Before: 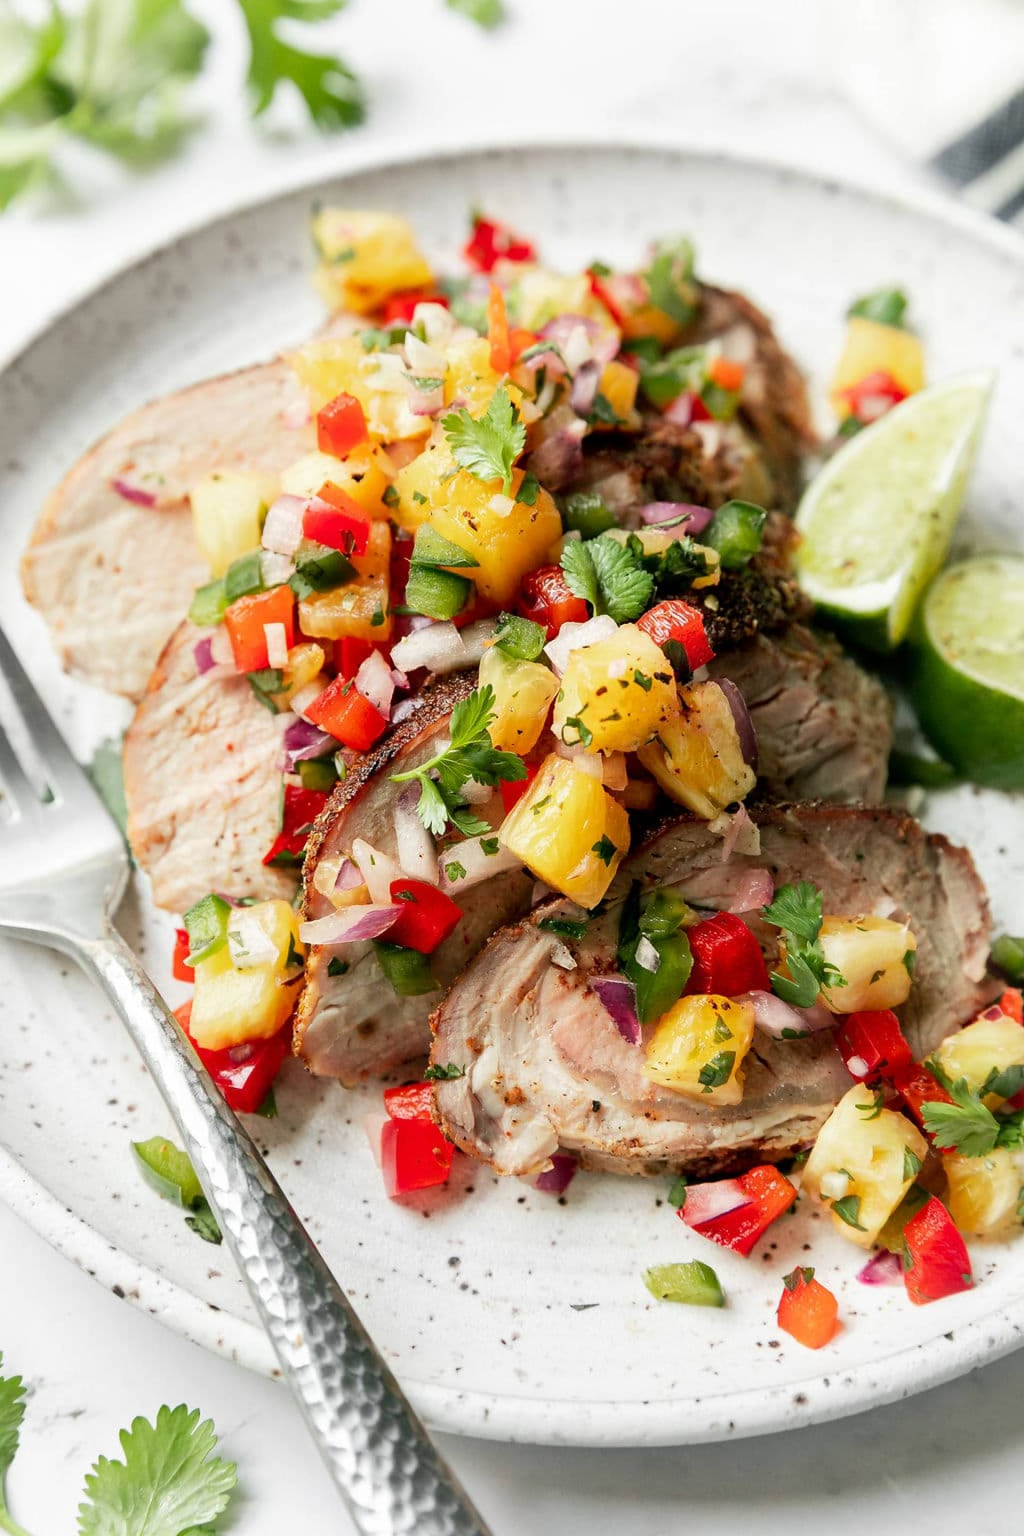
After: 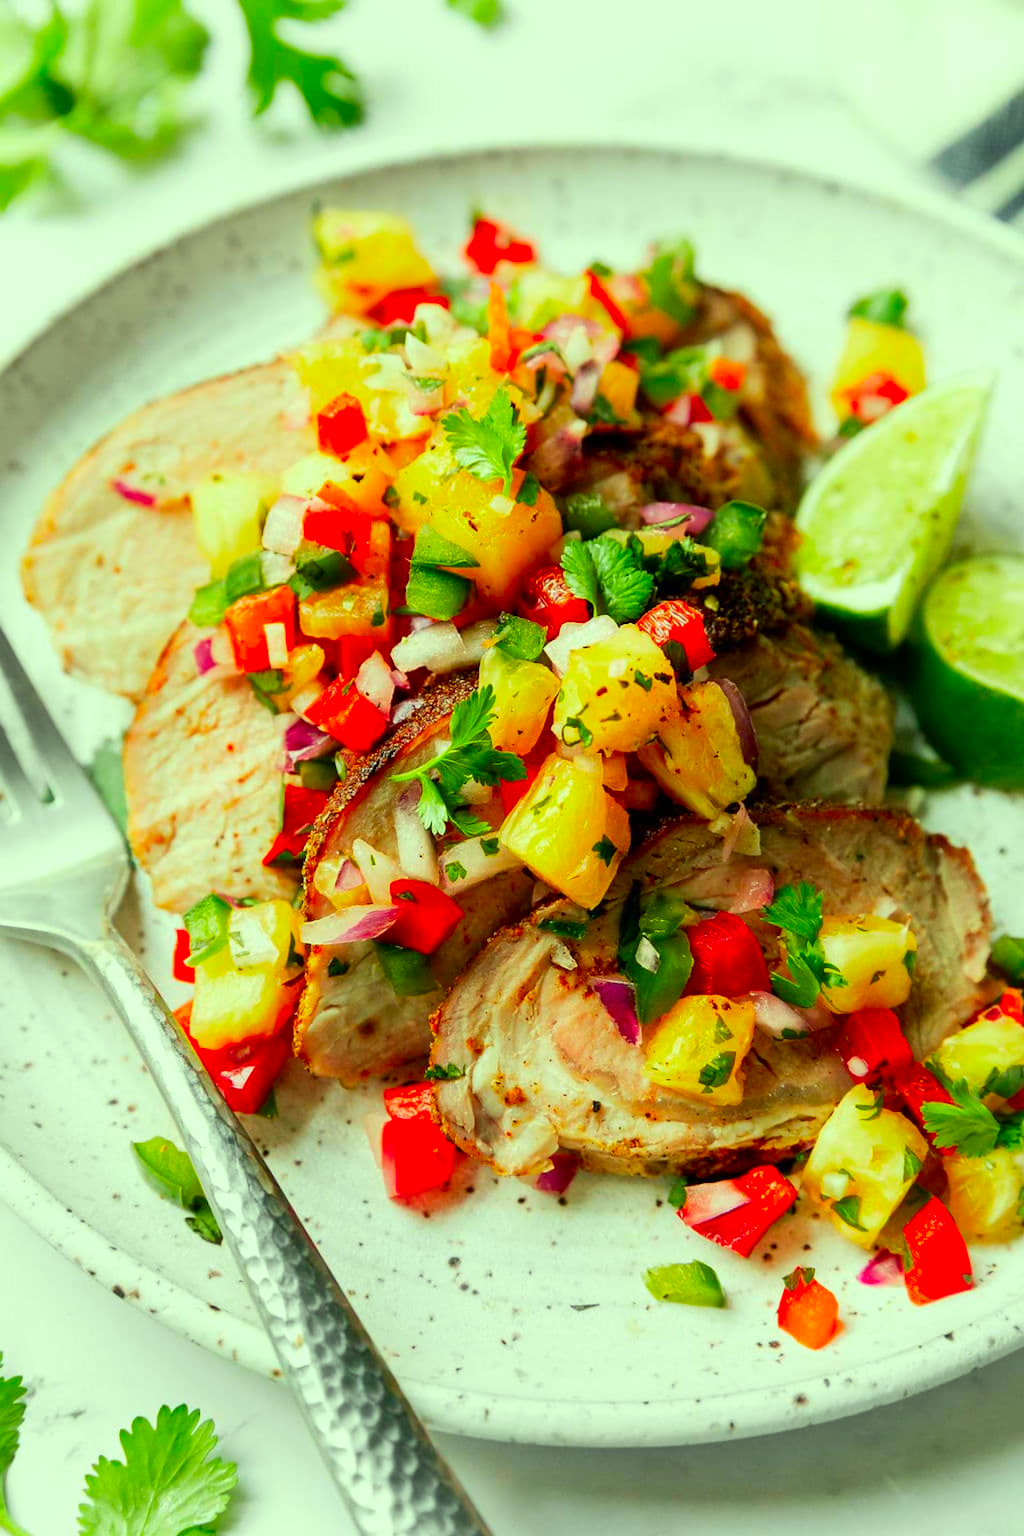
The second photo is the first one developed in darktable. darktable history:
color correction: highlights a* -11.22, highlights b* 9.93, saturation 1.72
